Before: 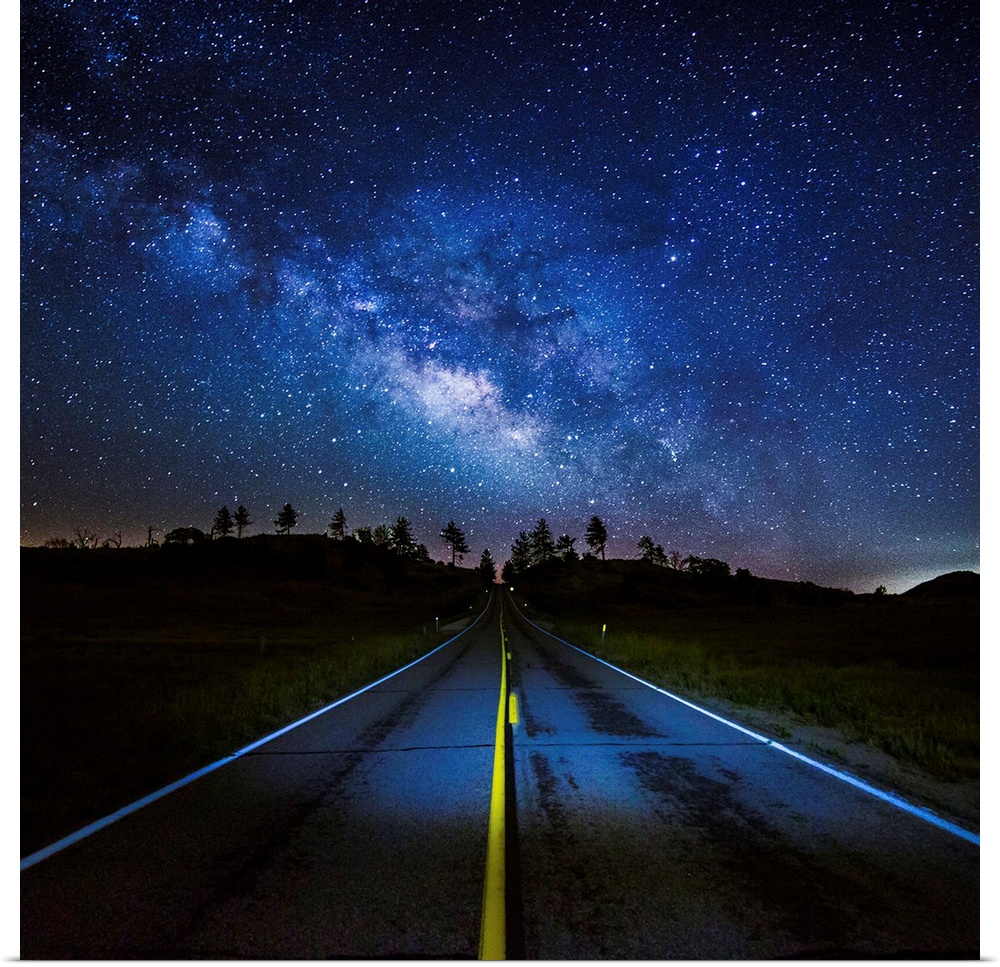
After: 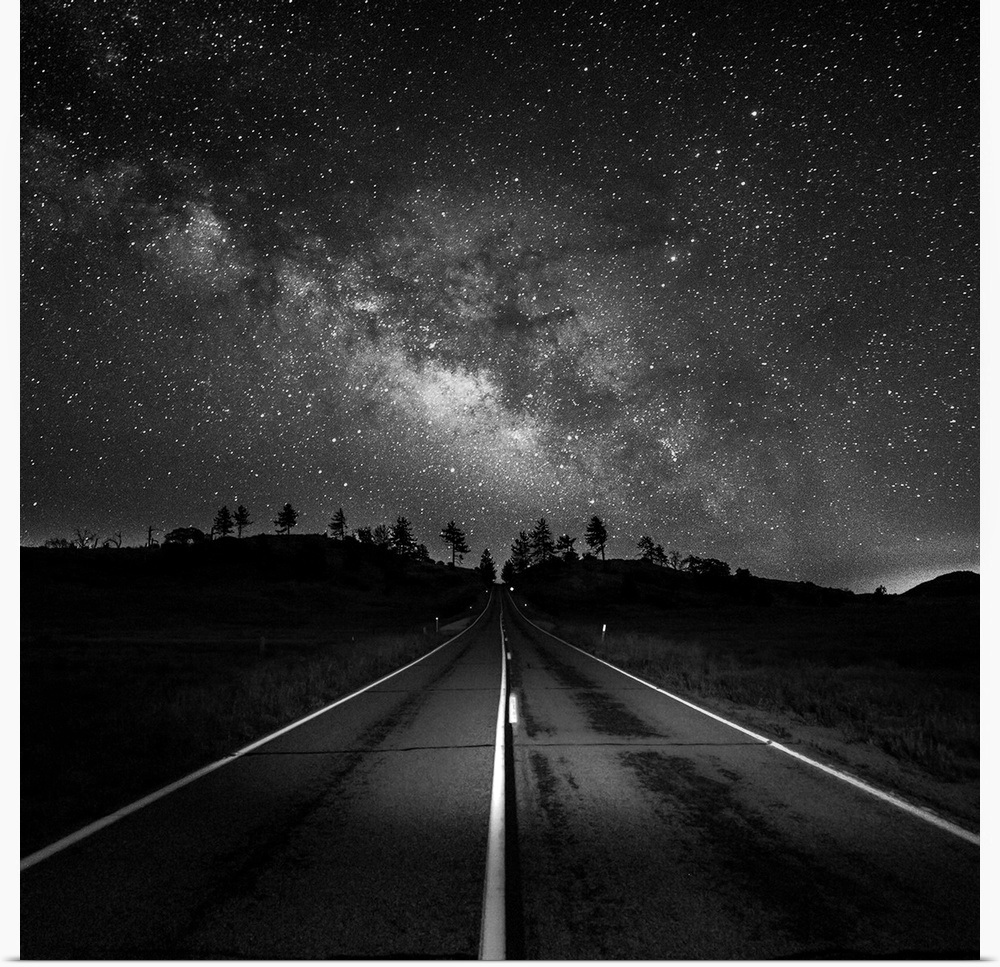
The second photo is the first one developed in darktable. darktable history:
color zones: curves: ch0 [(0.018, 0.548) (0.224, 0.64) (0.425, 0.447) (0.675, 0.575) (0.732, 0.579)]; ch1 [(0.066, 0.487) (0.25, 0.5) (0.404, 0.43) (0.75, 0.421) (0.956, 0.421)]; ch2 [(0.044, 0.561) (0.215, 0.465) (0.399, 0.544) (0.465, 0.548) (0.614, 0.447) (0.724, 0.43) (0.882, 0.623) (0.956, 0.632)]
monochrome: a 32, b 64, size 2.3
